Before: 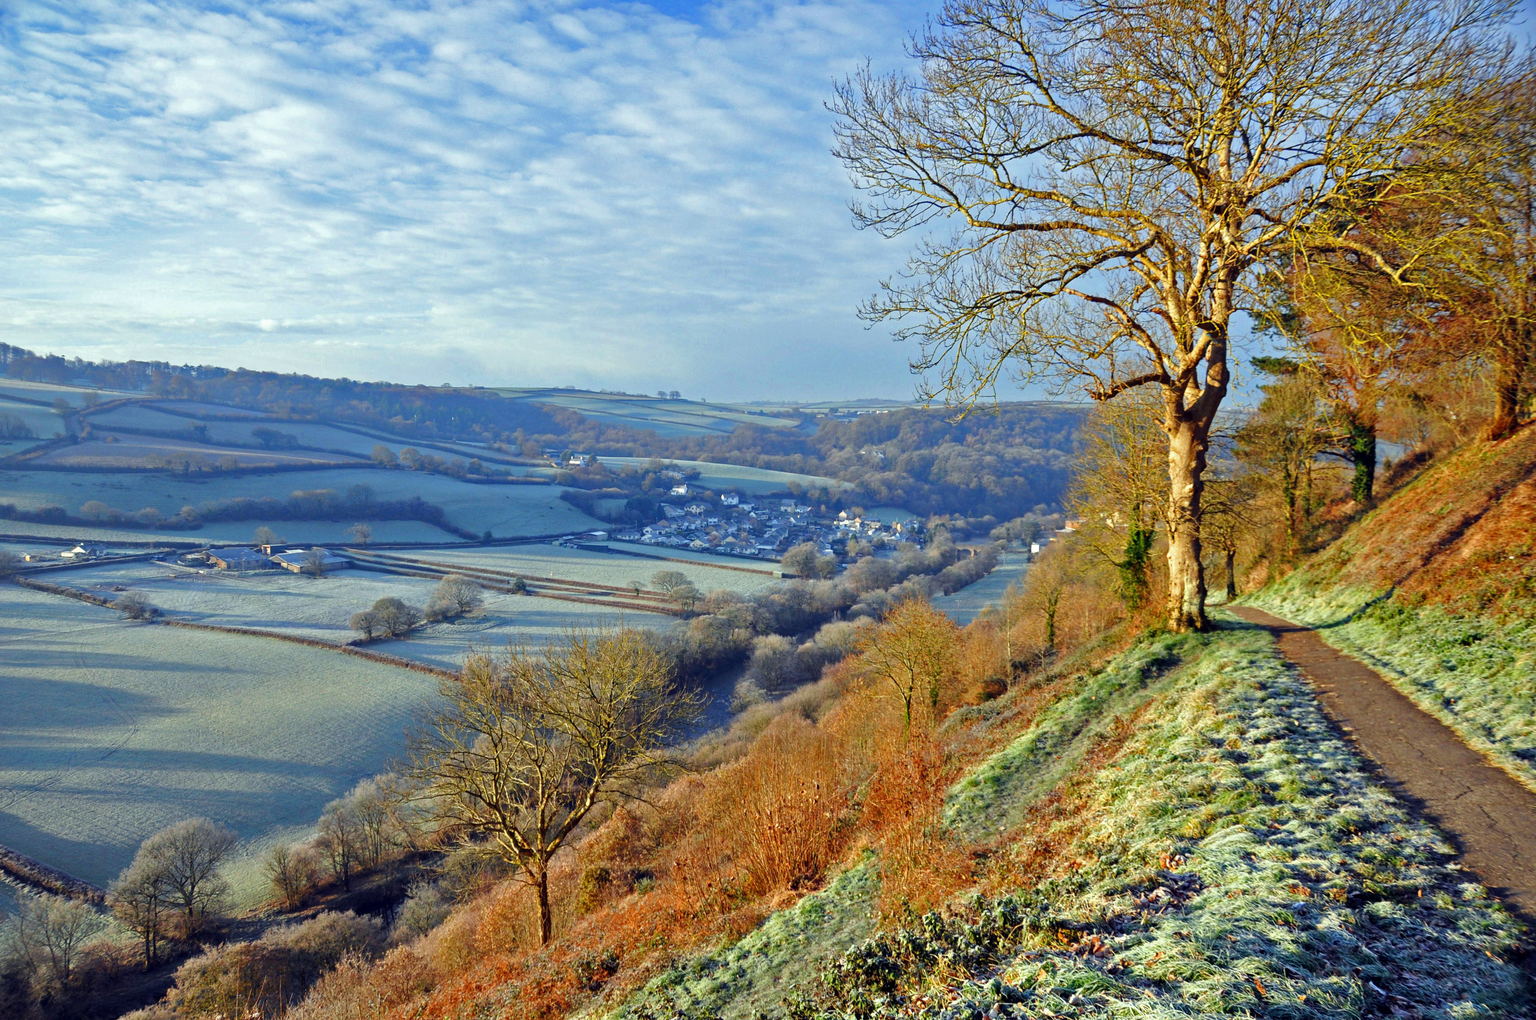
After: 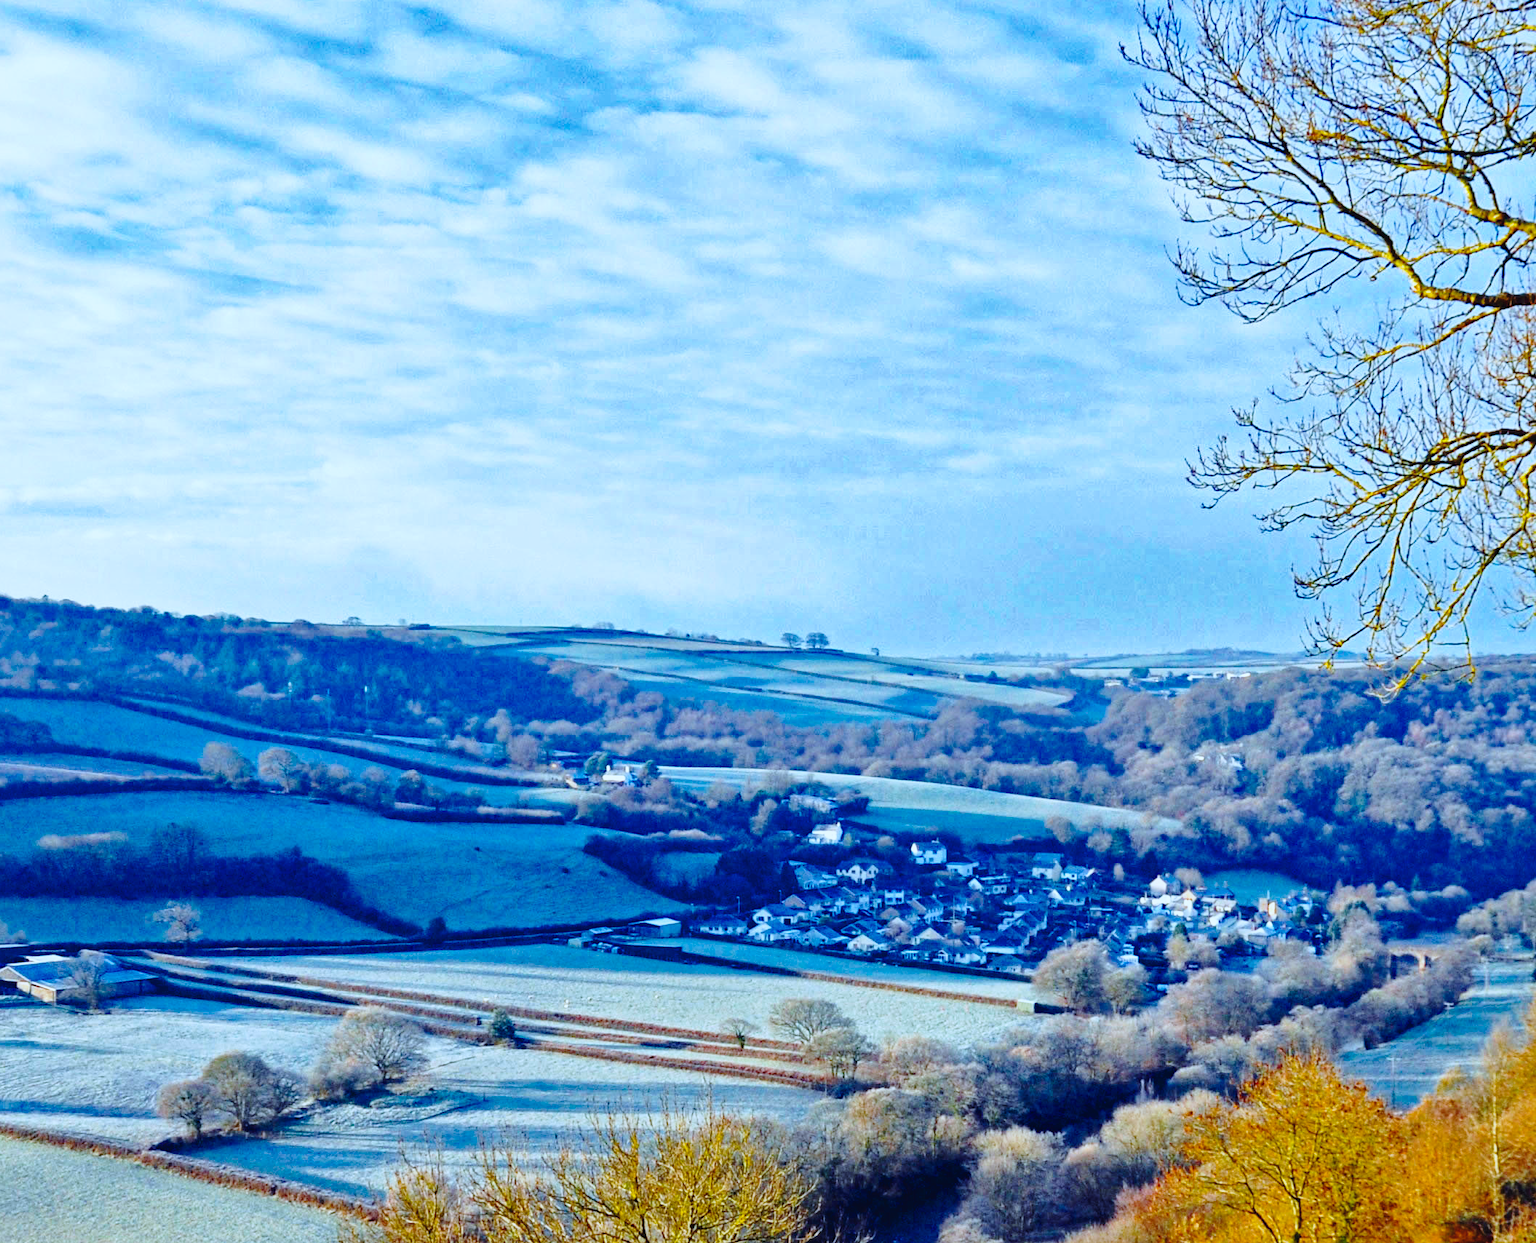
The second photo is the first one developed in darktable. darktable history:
crop: left 17.751%, top 7.82%, right 33.017%, bottom 32.163%
base curve: curves: ch0 [(0, 0) (0.028, 0.03) (0.121, 0.232) (0.46, 0.748) (0.859, 0.968) (1, 1)], preserve colors none
contrast brightness saturation: contrast -0.085, brightness -0.032, saturation -0.108
local contrast: mode bilateral grid, contrast 21, coarseness 50, detail 120%, midtone range 0.2
color balance rgb: linear chroma grading › global chroma 5.467%, perceptual saturation grading › global saturation 19.114%, saturation formula JzAzBz (2021)
color correction: highlights a* -2.43, highlights b* -18.25
haze removal: compatibility mode true, adaptive false
